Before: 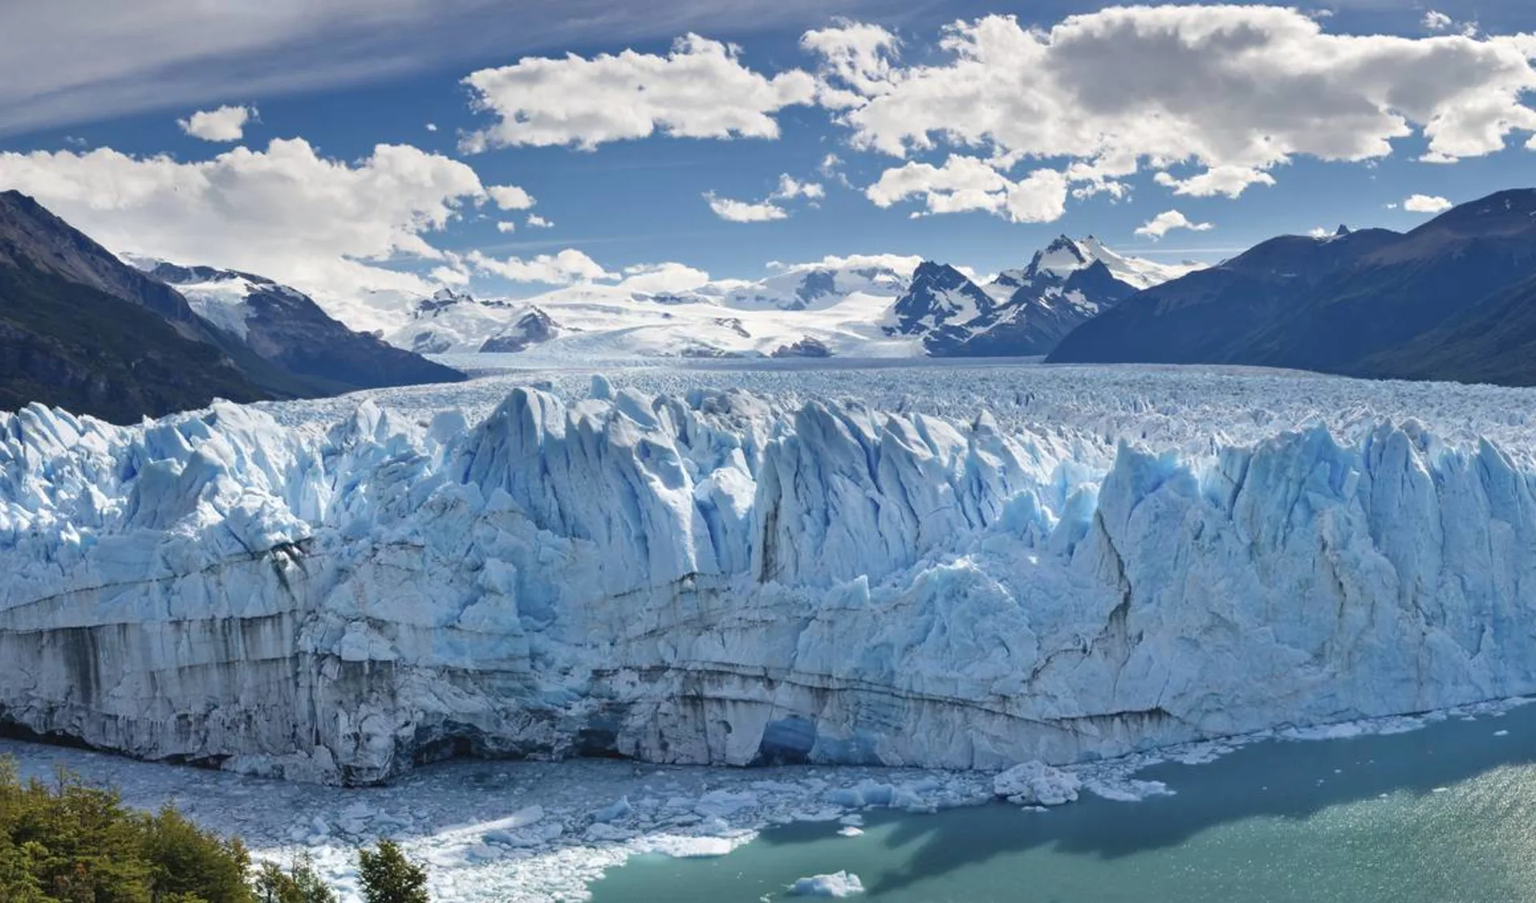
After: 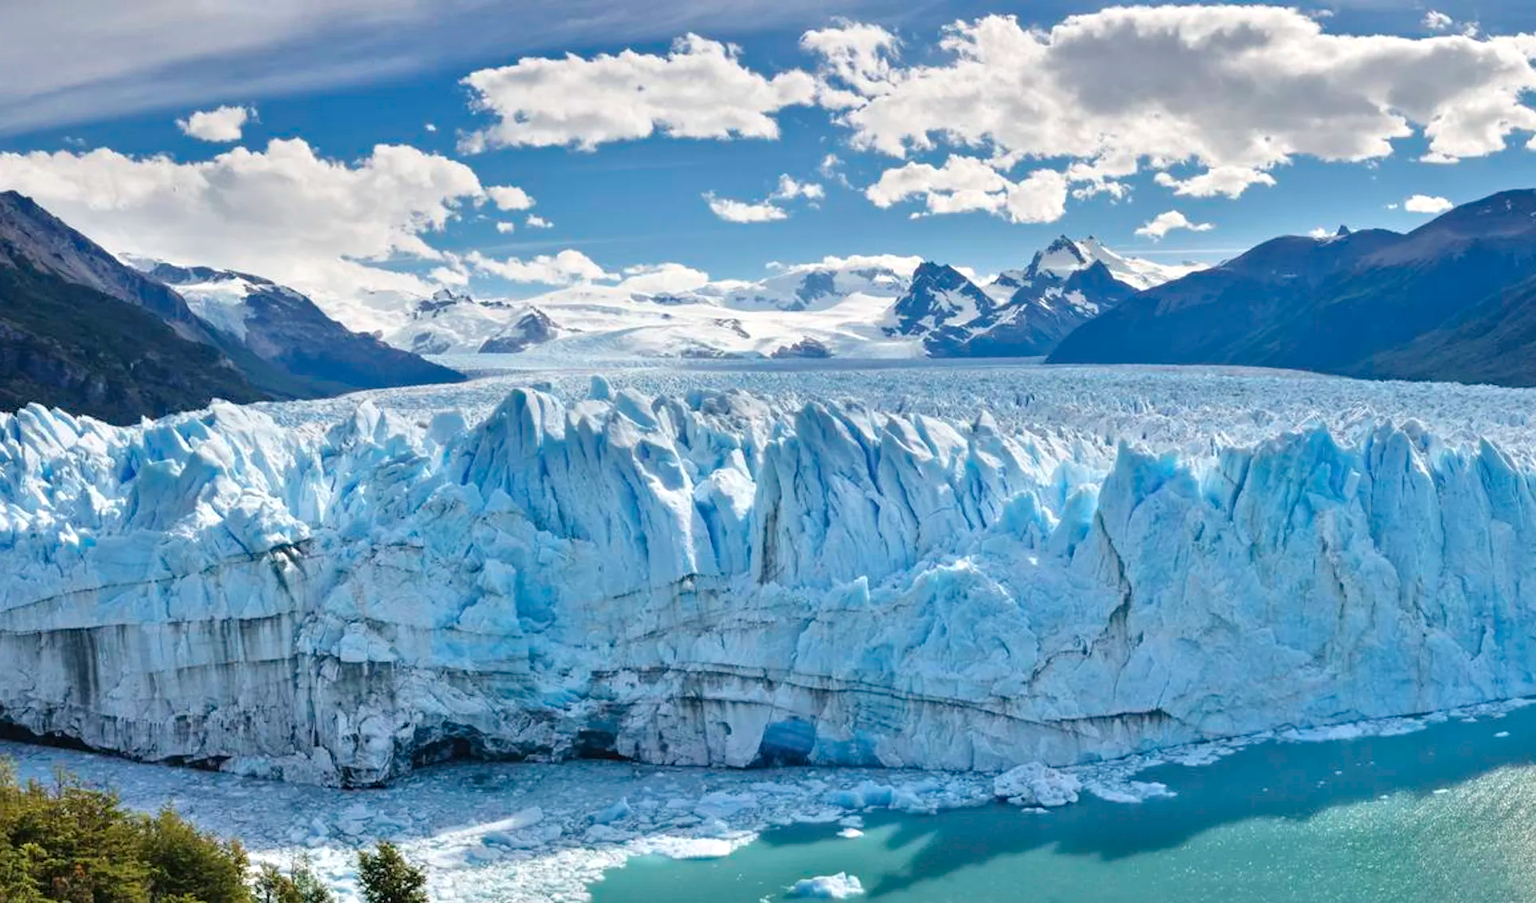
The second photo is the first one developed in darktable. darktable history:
tone equalizer: -8 EV 0.024 EV, -7 EV -0.019 EV, -6 EV 0.042 EV, -5 EV 0.038 EV, -4 EV 0.281 EV, -3 EV 0.668 EV, -2 EV 0.586 EV, -1 EV 0.208 EV, +0 EV 0.041 EV, mask exposure compensation -0.509 EV
crop: left 0.122%
